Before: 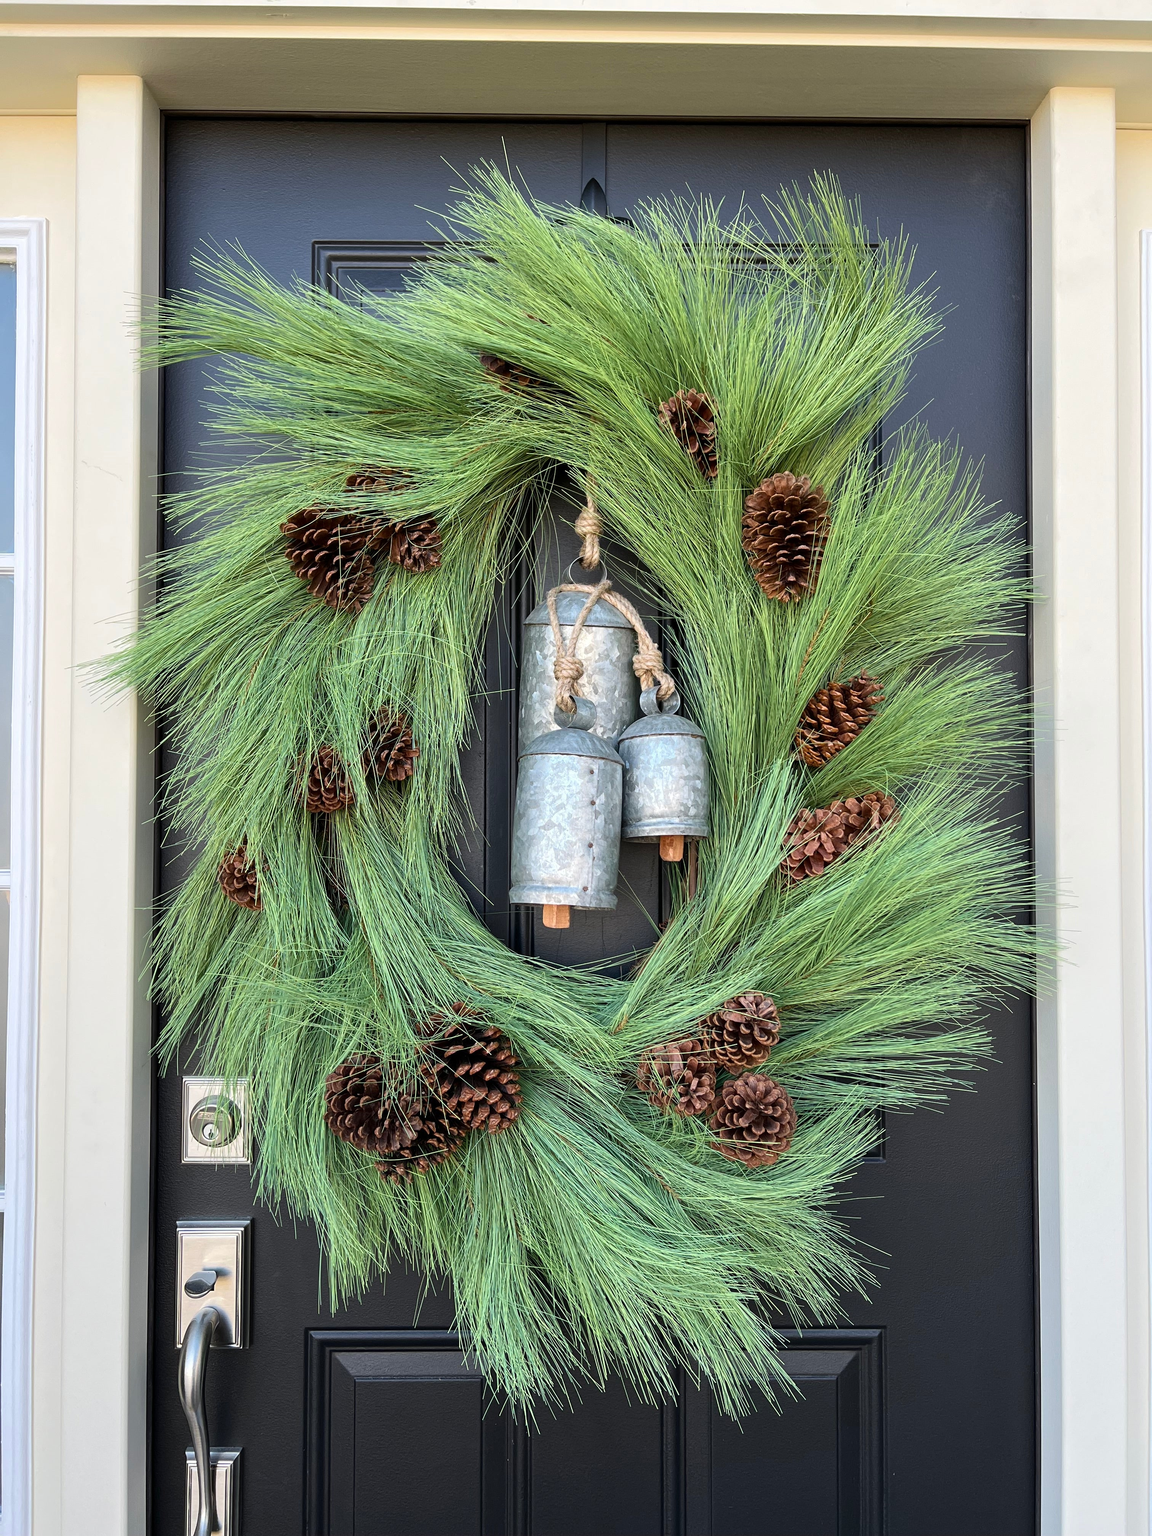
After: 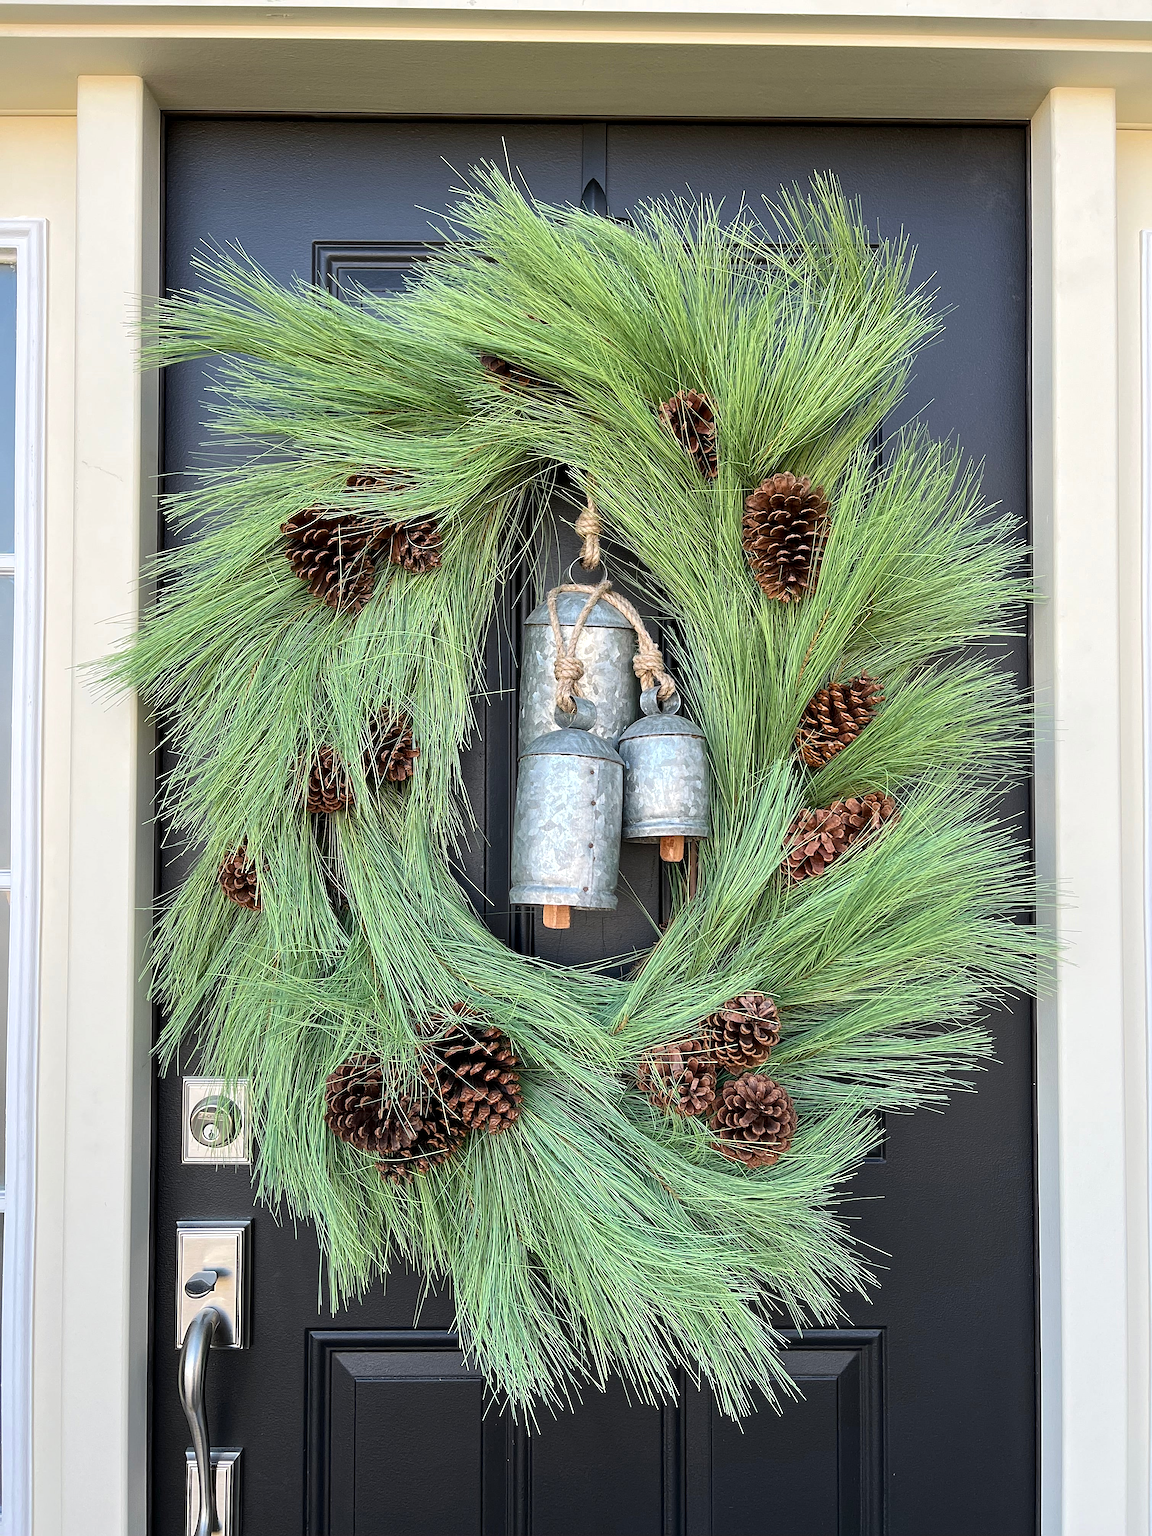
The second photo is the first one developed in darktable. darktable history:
sharpen: on, module defaults
local contrast: highlights 104%, shadows 98%, detail 119%, midtone range 0.2
